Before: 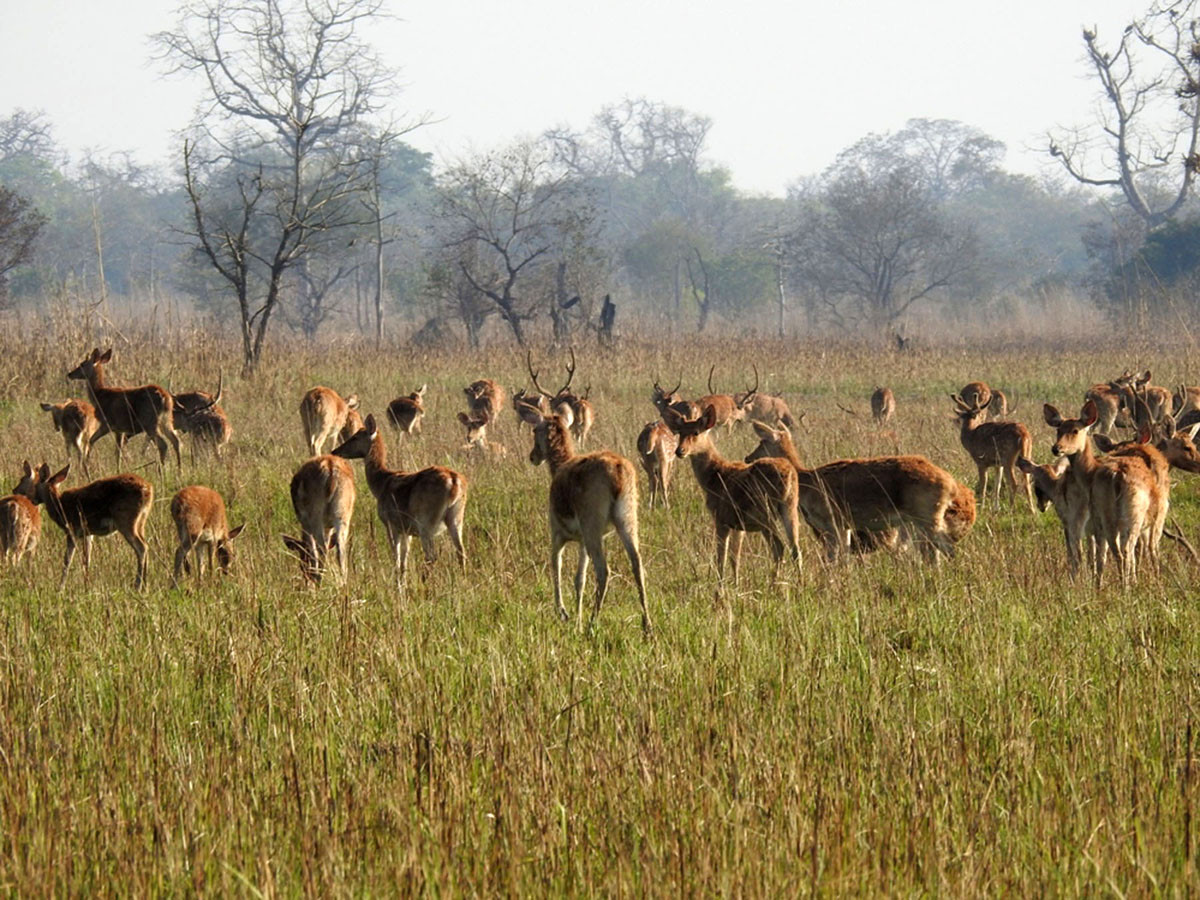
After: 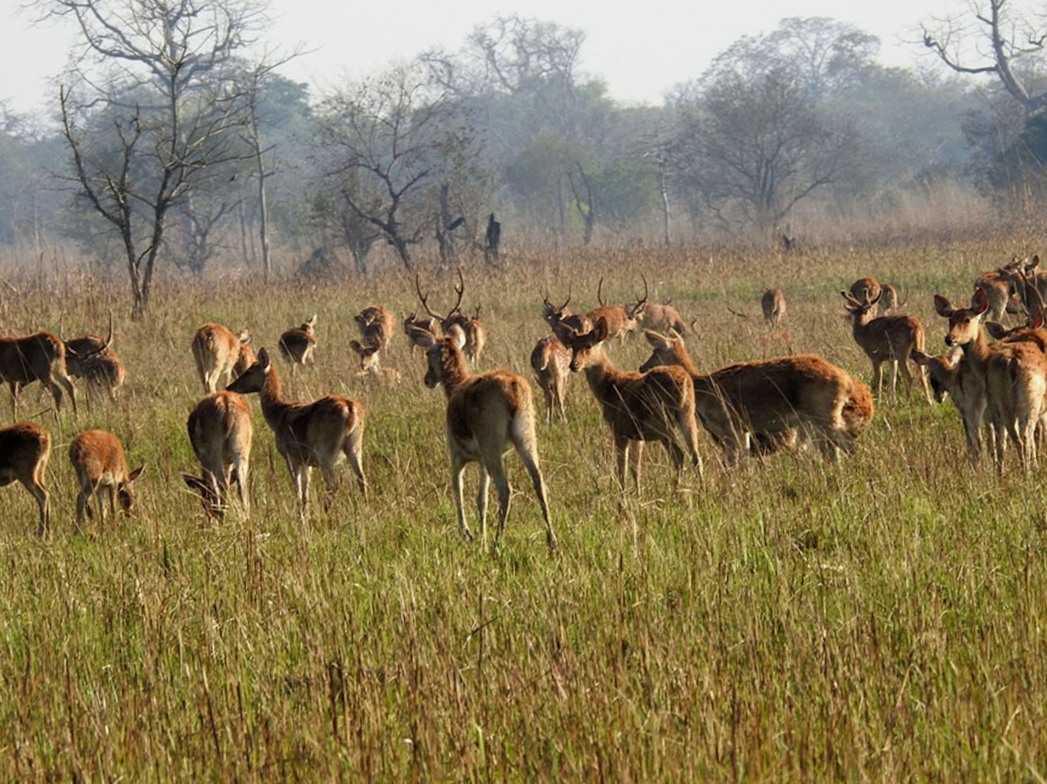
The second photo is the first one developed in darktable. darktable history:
crop and rotate: angle 3.62°, left 5.512%, top 5.717%
exposure: exposure -0.154 EV, compensate exposure bias true, compensate highlight preservation false
